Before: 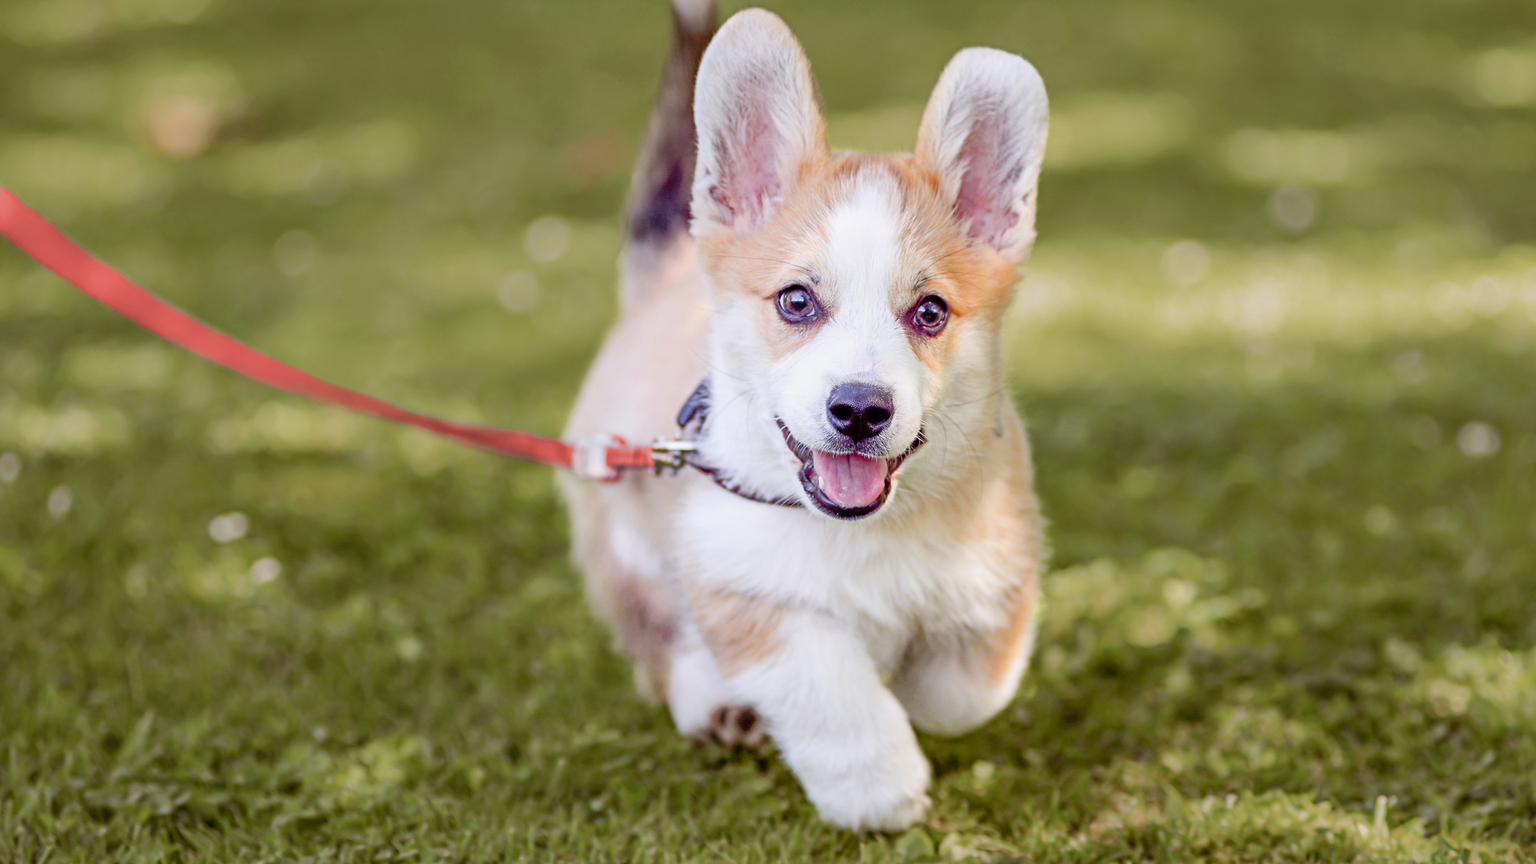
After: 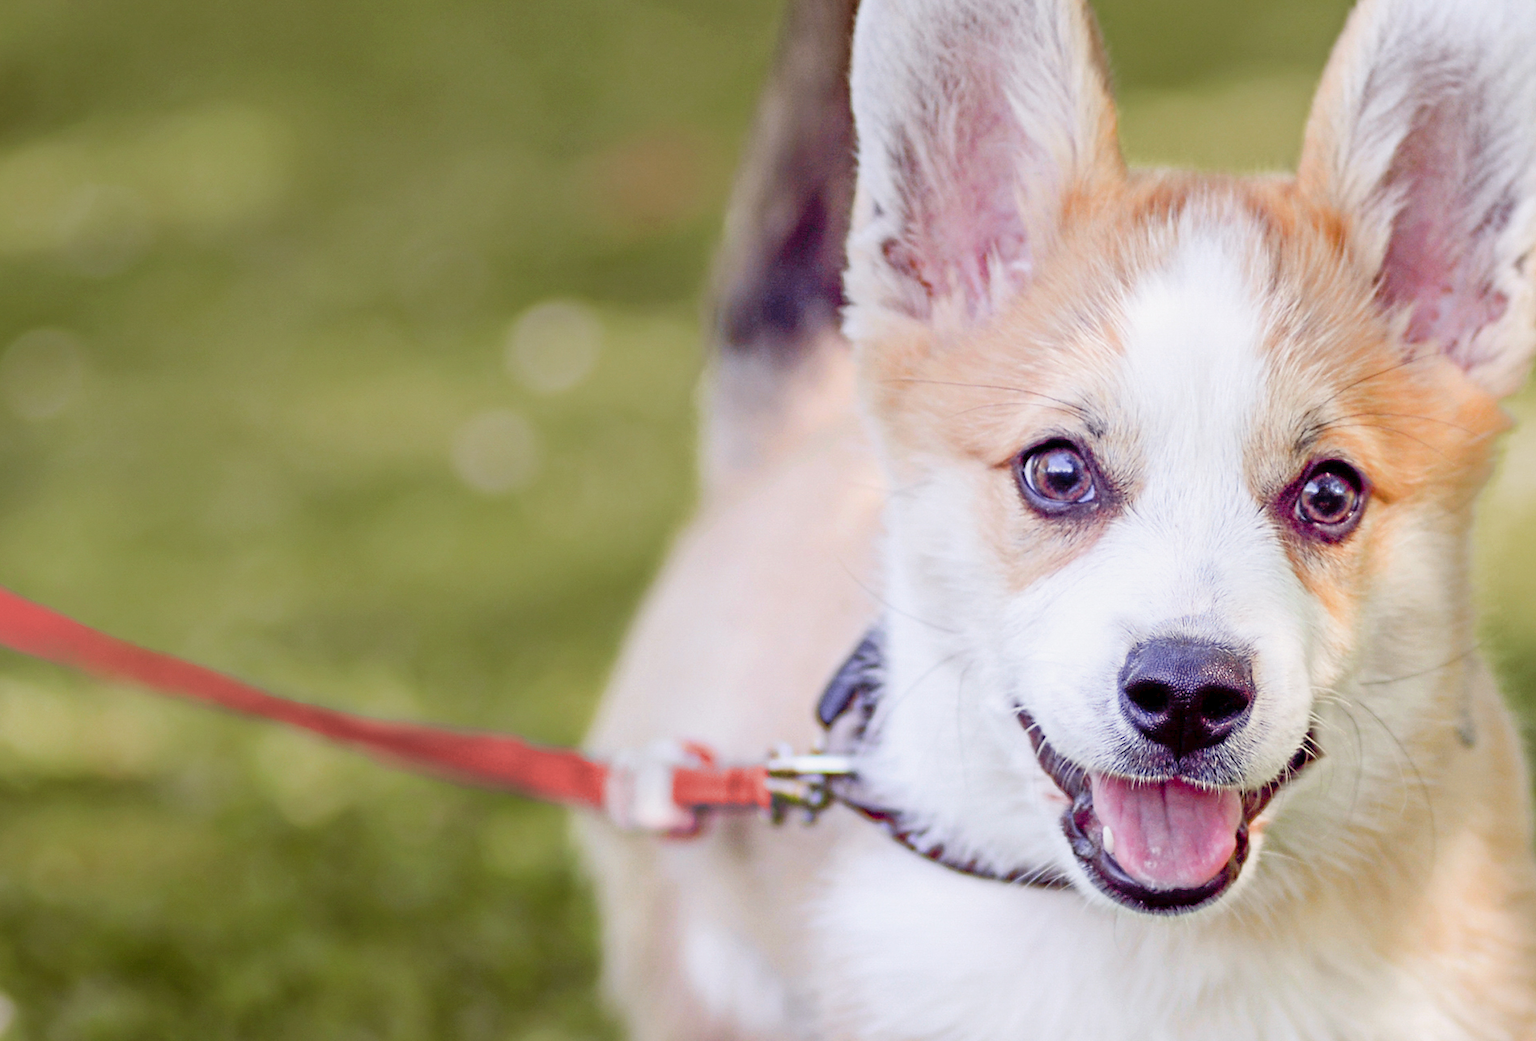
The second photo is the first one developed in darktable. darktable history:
crop: left 17.838%, top 7.913%, right 32.724%, bottom 32.468%
